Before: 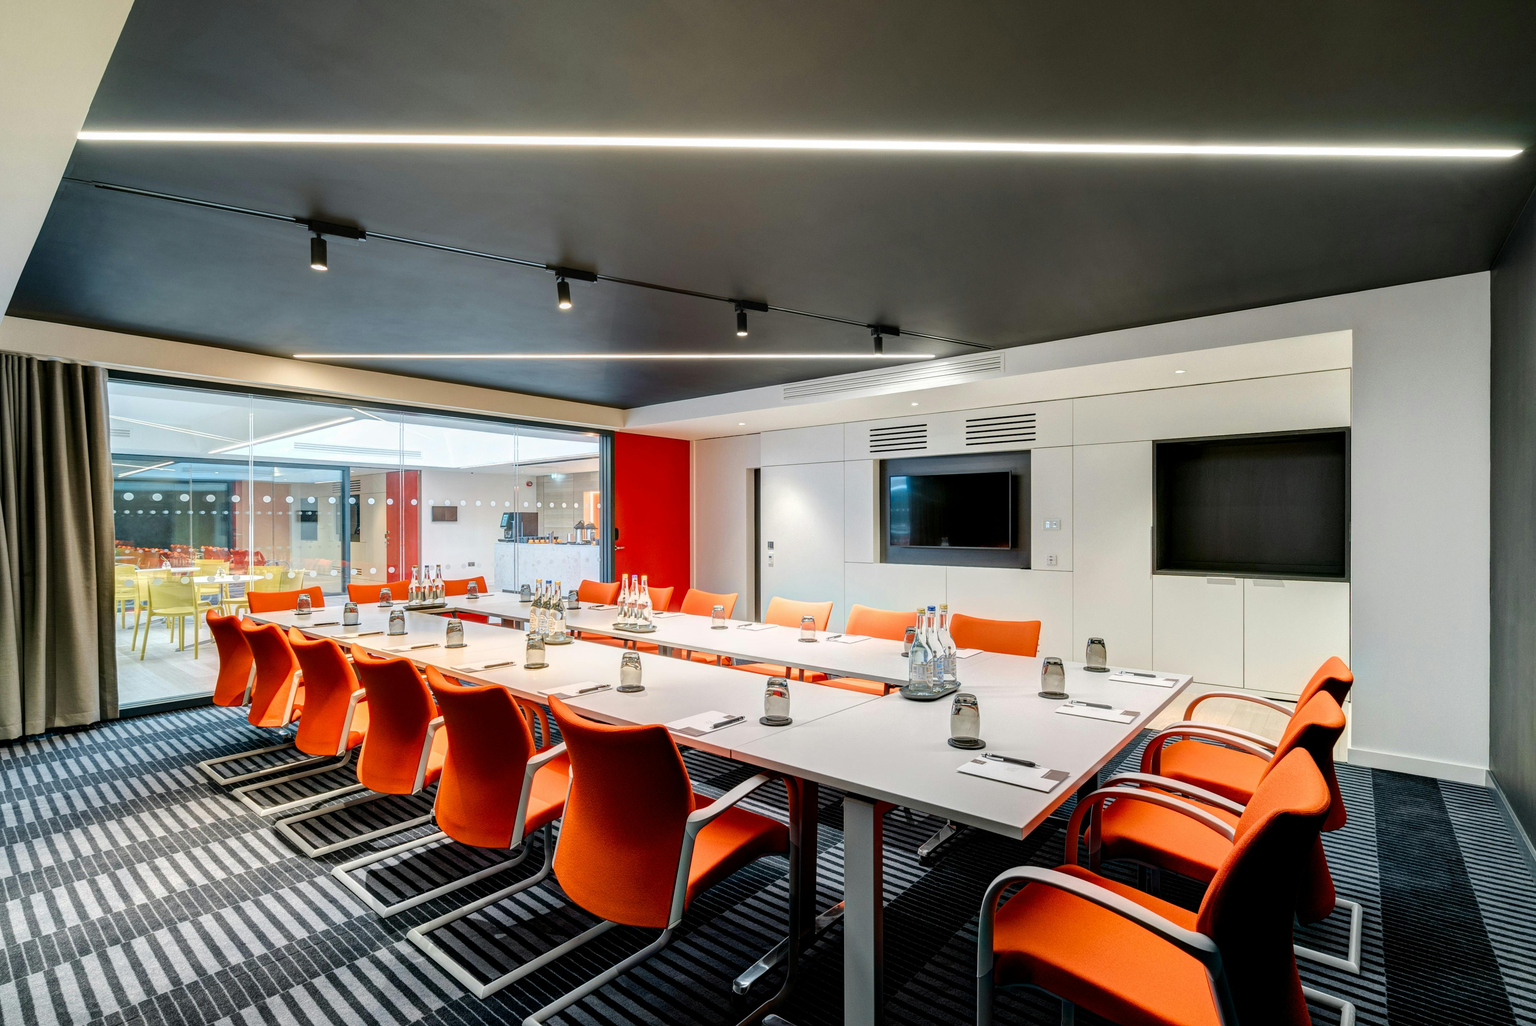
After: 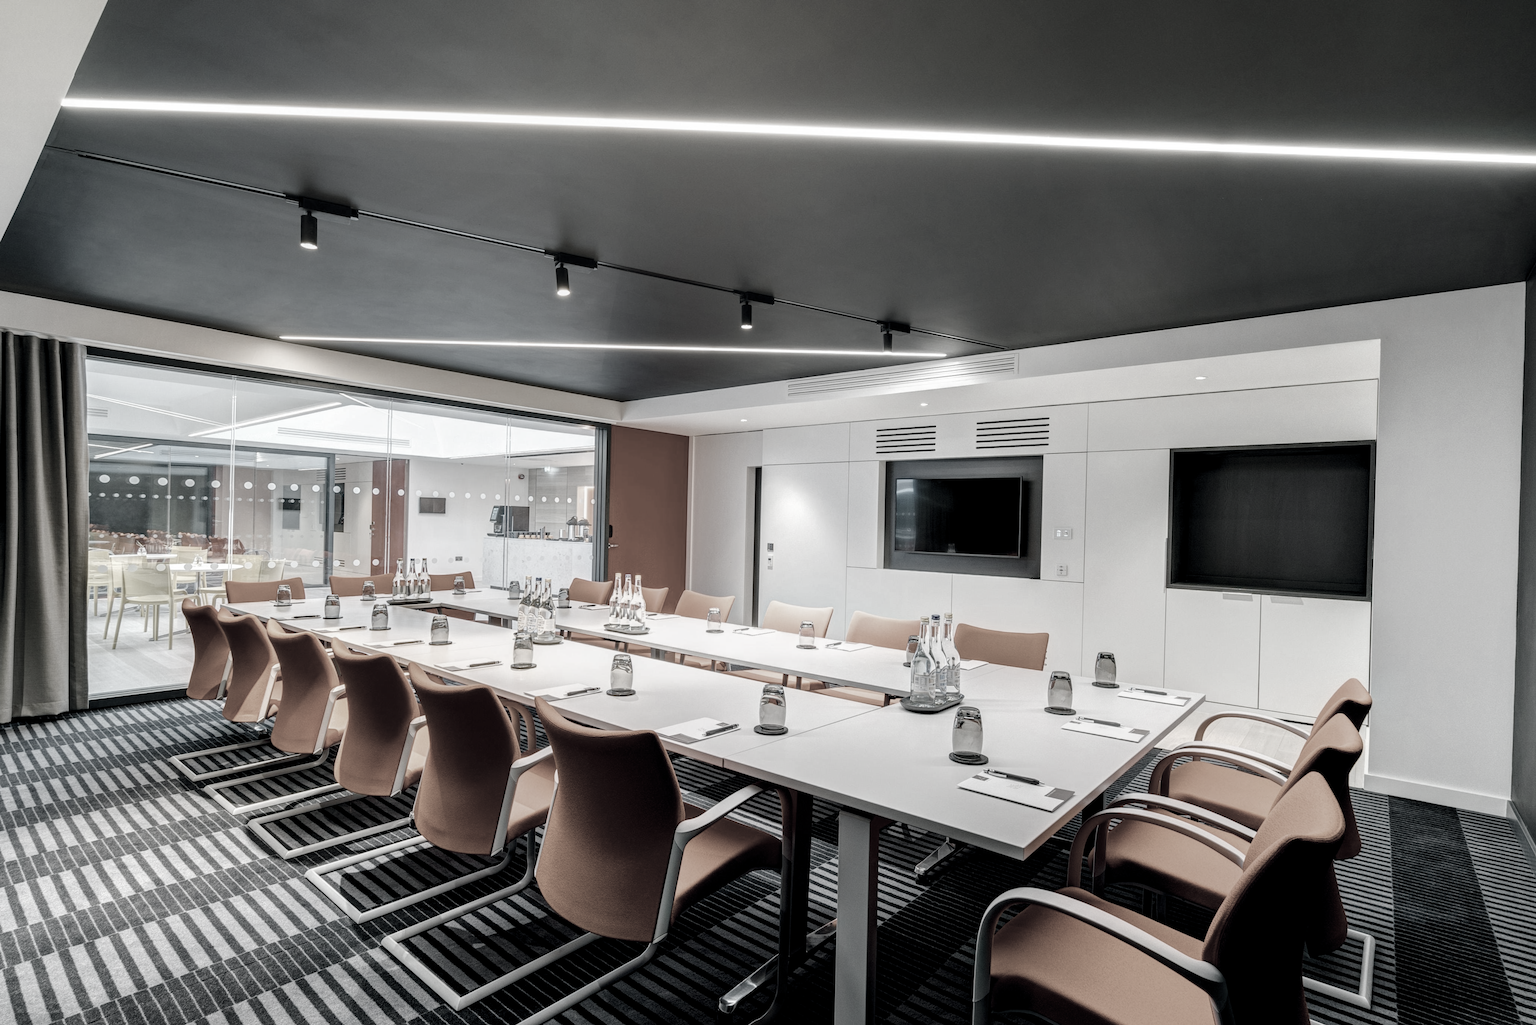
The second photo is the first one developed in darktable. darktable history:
crop and rotate: angle -1.52°
color balance rgb: shadows lift › chroma 2.019%, shadows lift › hue 214.58°, global offset › chroma 0.051%, global offset › hue 253.57°, perceptual saturation grading › global saturation 34.947%, perceptual saturation grading › highlights -25.824%, perceptual saturation grading › shadows 49.833%
color correction: highlights b* -0.038, saturation 0.142
